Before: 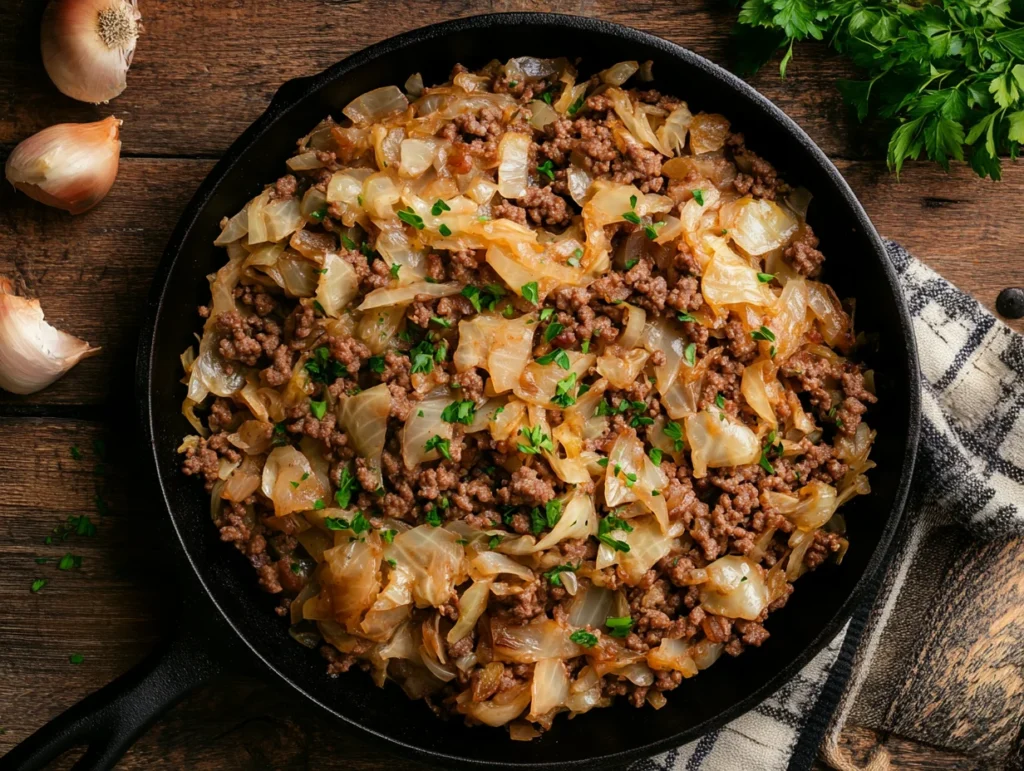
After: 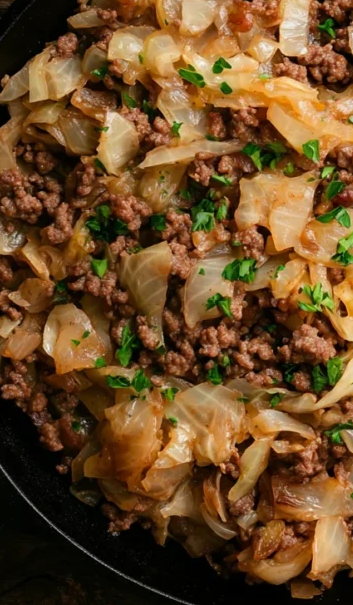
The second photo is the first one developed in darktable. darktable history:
crop and rotate: left 21.441%, top 18.522%, right 44.084%, bottom 2.986%
